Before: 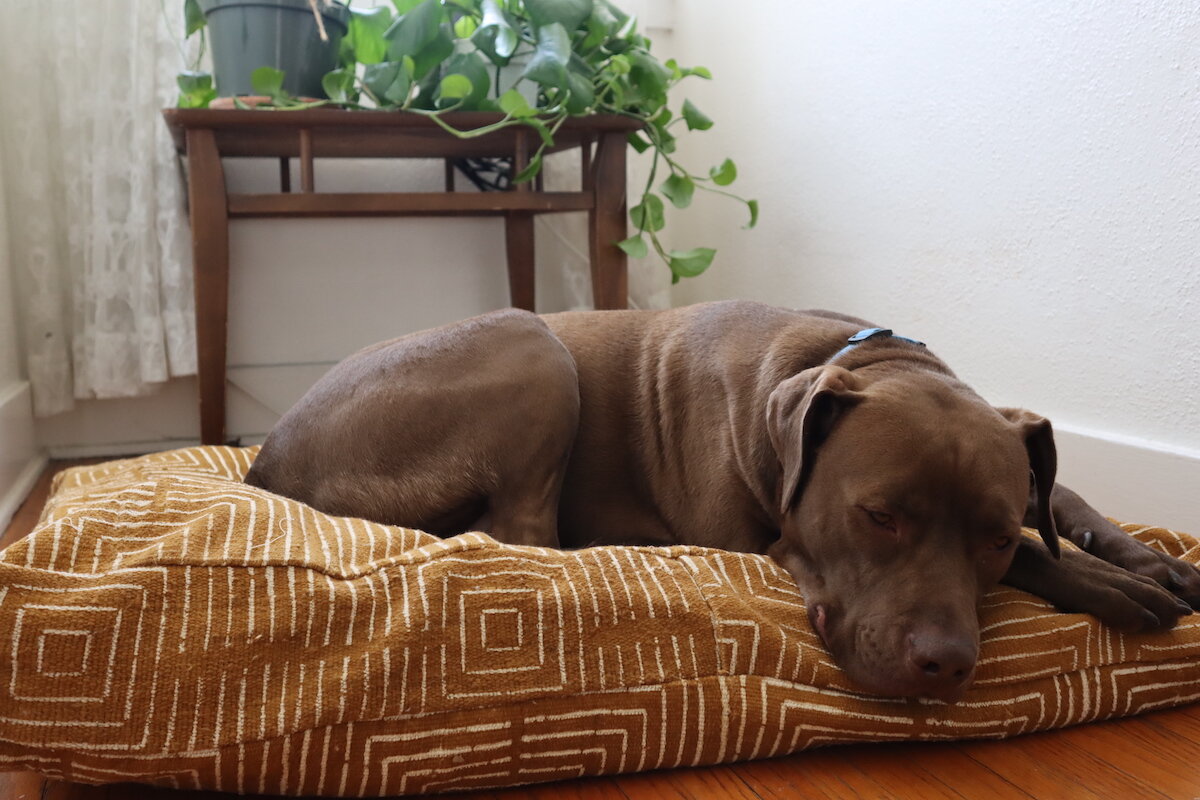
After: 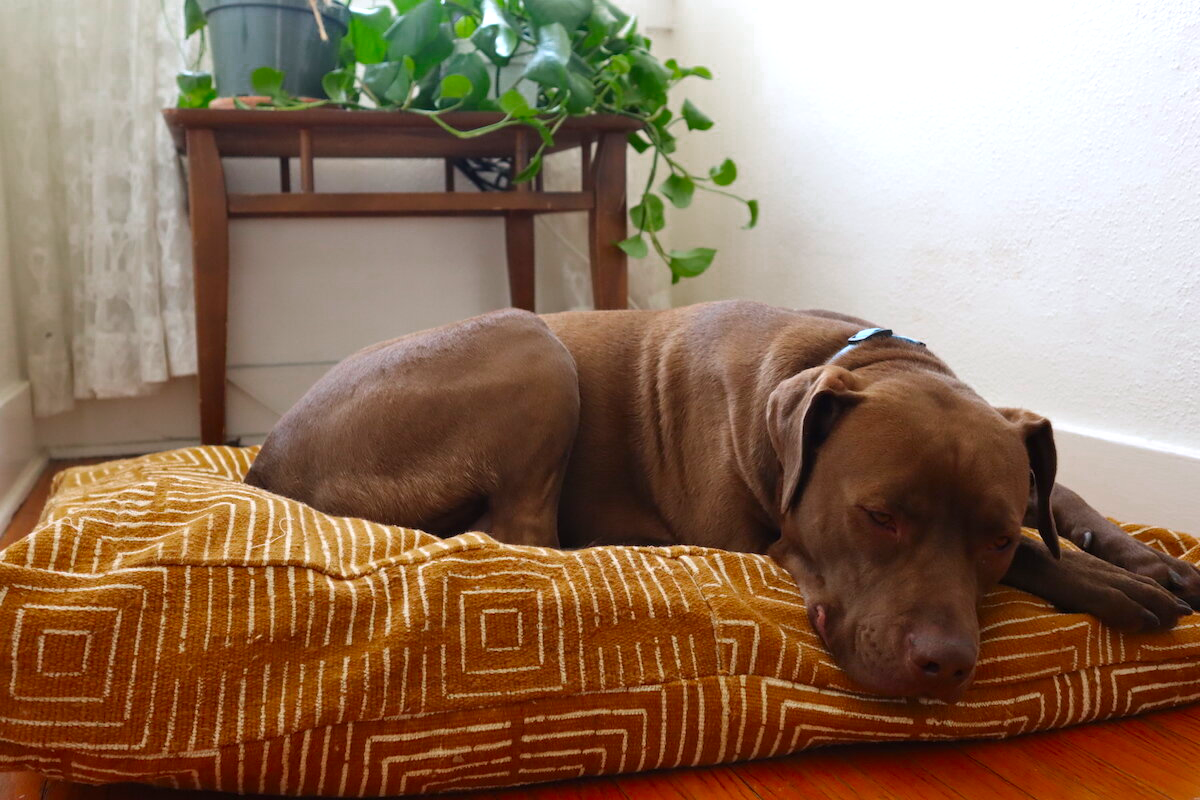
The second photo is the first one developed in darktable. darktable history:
exposure: exposure 0.202 EV, compensate highlight preservation false
color zones: curves: ch0 [(0, 0.554) (0.146, 0.662) (0.293, 0.86) (0.503, 0.774) (0.637, 0.106) (0.74, 0.072) (0.866, 0.488) (0.998, 0.569)]; ch1 [(0, 0) (0.143, 0) (0.286, 0) (0.429, 0) (0.571, 0) (0.714, 0) (0.857, 0)], mix -137.24%
